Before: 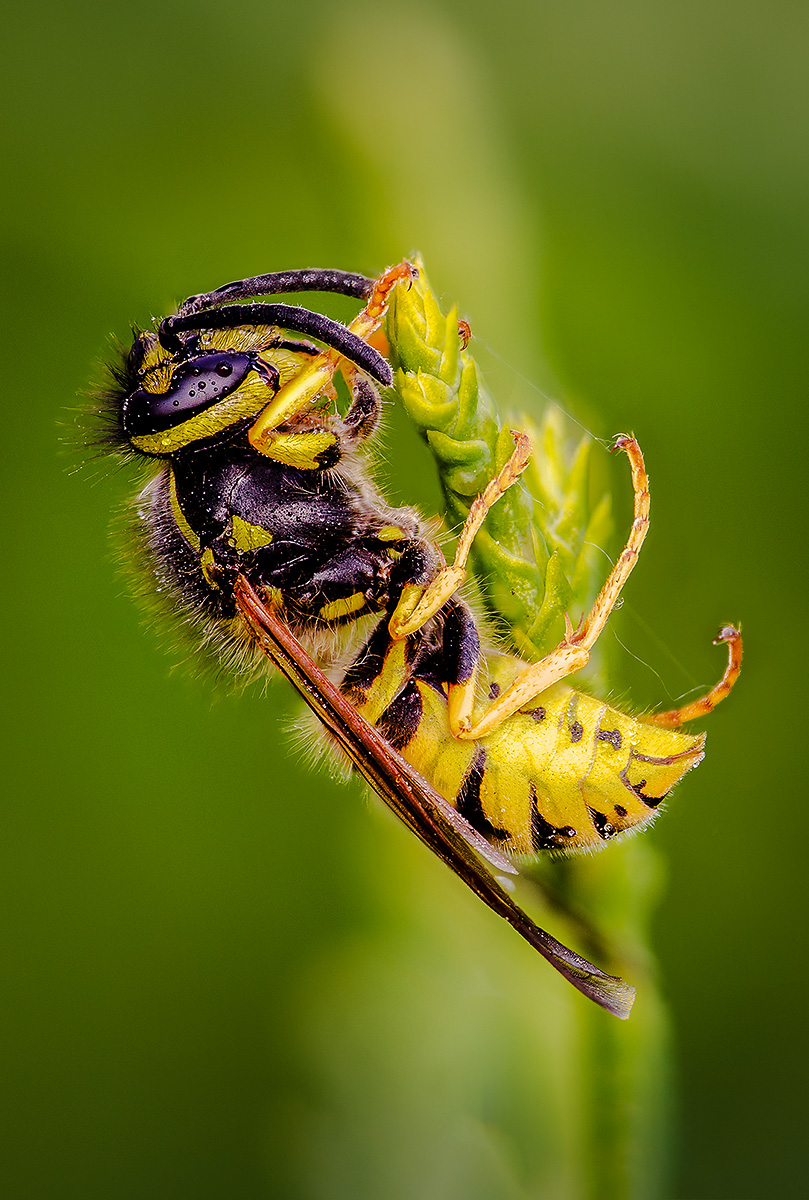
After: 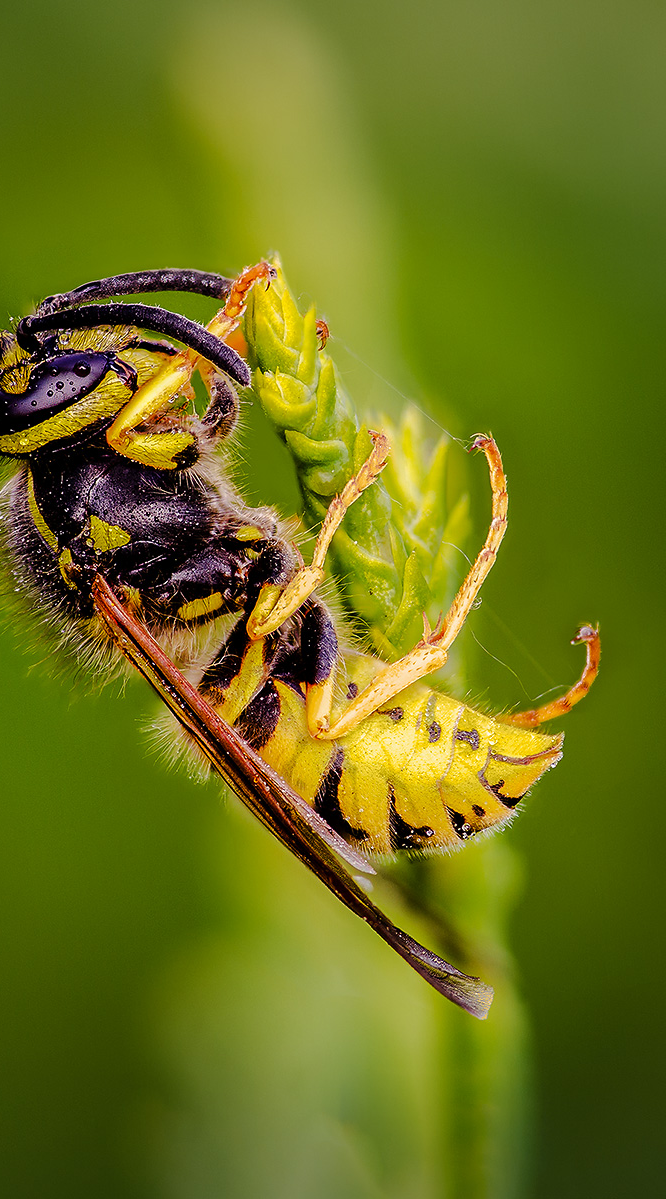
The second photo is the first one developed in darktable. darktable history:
crop: left 17.59%, bottom 0.031%
